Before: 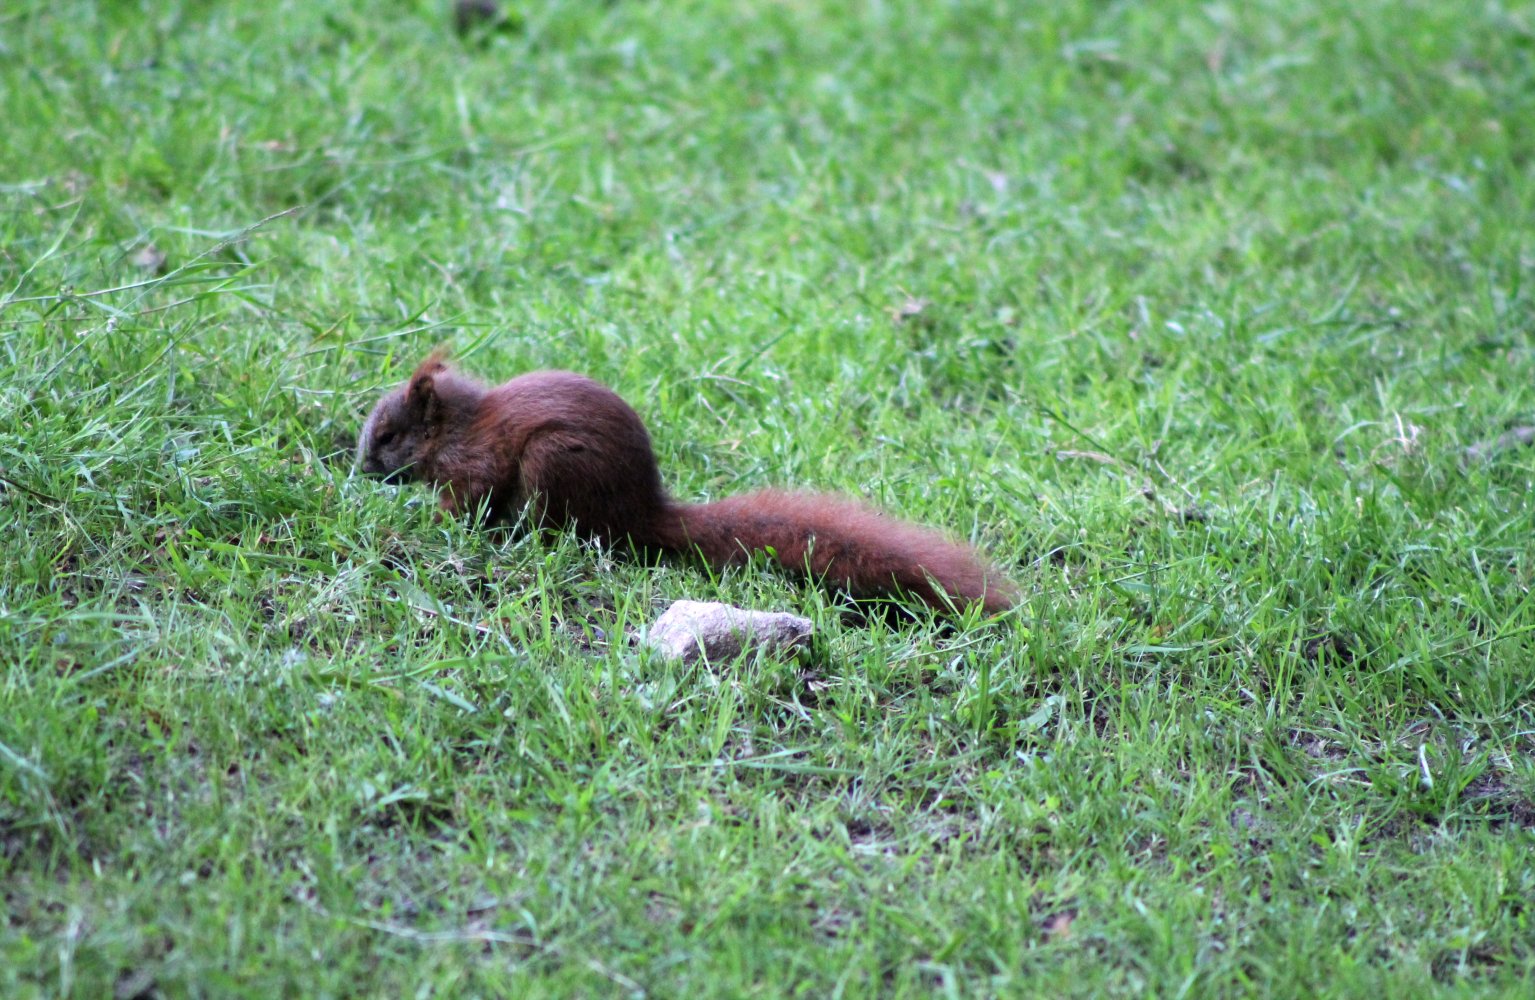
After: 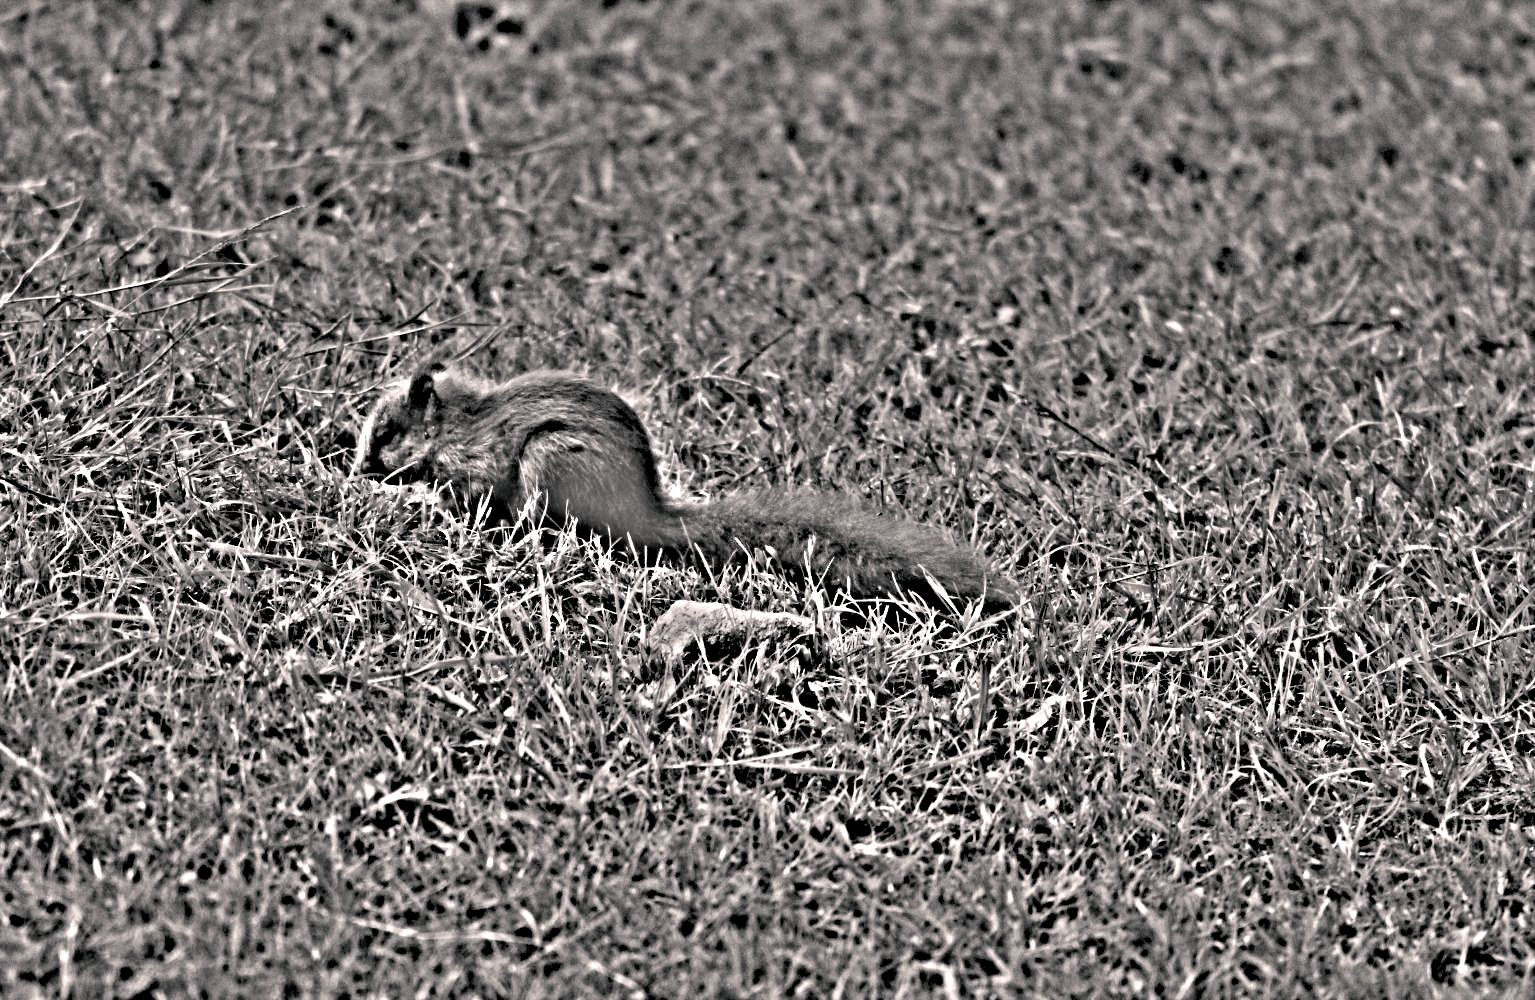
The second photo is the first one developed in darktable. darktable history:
color balance rgb: shadows lift › chroma 1%, shadows lift › hue 217.2°, power › hue 310.8°, highlights gain › chroma 2%, highlights gain › hue 44.4°, global offset › luminance 0.25%, global offset › hue 171.6°, perceptual saturation grading › global saturation 14.09%, perceptual saturation grading › highlights -30%, perceptual saturation grading › shadows 50.67%, global vibrance 25%, contrast 20%
rgb levels: levels [[0.034, 0.472, 0.904], [0, 0.5, 1], [0, 0.5, 1]]
highpass: sharpness 49.79%, contrast boost 49.79%
